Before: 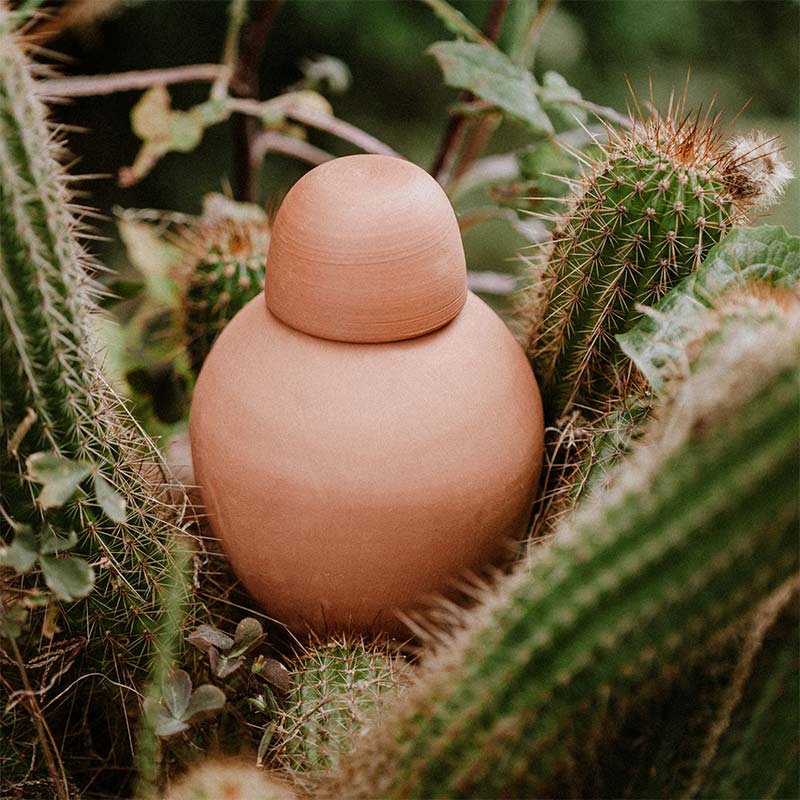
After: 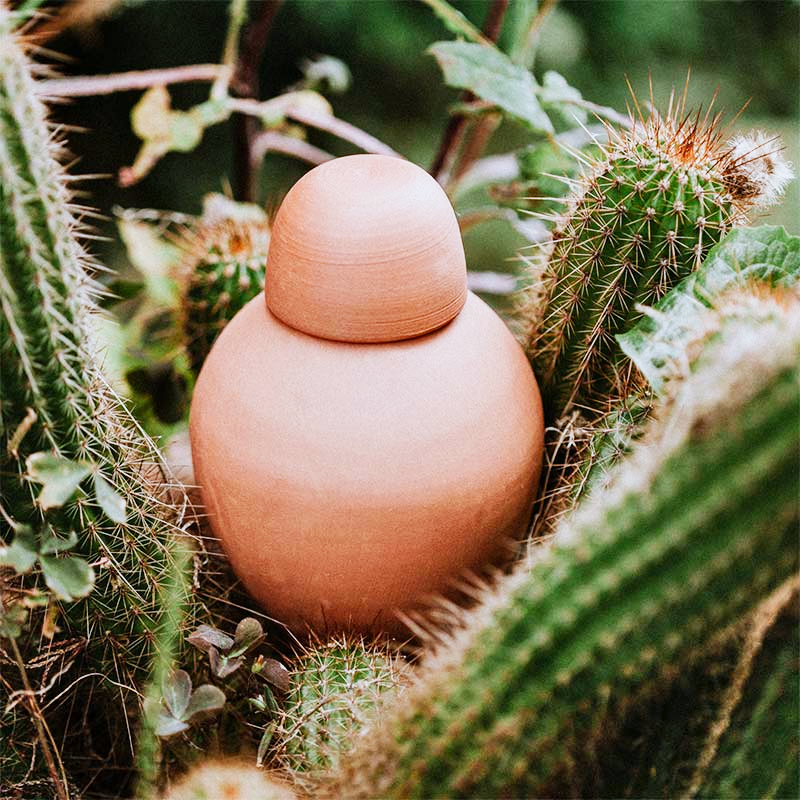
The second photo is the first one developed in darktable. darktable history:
contrast brightness saturation: contrast 0.044, saturation 0.066
tone curve: curves: ch0 [(0, 0) (0.055, 0.057) (0.258, 0.307) (0.434, 0.543) (0.517, 0.657) (0.745, 0.874) (1, 1)]; ch1 [(0, 0) (0.346, 0.307) (0.418, 0.383) (0.46, 0.439) (0.482, 0.493) (0.502, 0.497) (0.517, 0.506) (0.55, 0.561) (0.588, 0.61) (0.646, 0.688) (1, 1)]; ch2 [(0, 0) (0.346, 0.34) (0.431, 0.45) (0.485, 0.499) (0.5, 0.503) (0.527, 0.508) (0.545, 0.562) (0.679, 0.706) (1, 1)], preserve colors none
color calibration: illuminant as shot in camera, x 0.369, y 0.376, temperature 4324.37 K
shadows and highlights: shadows 61.13, highlights -60.48, soften with gaussian
